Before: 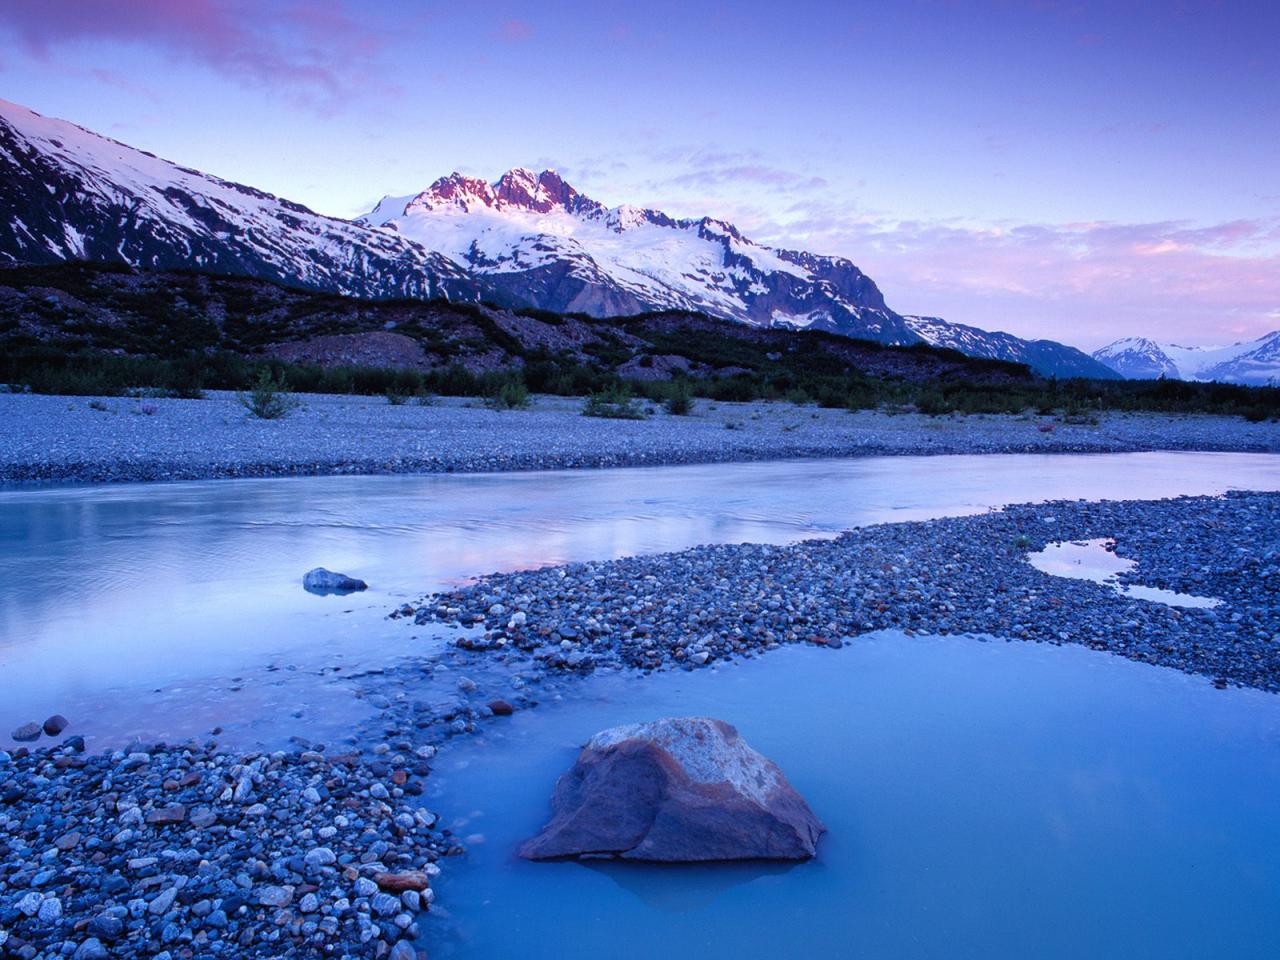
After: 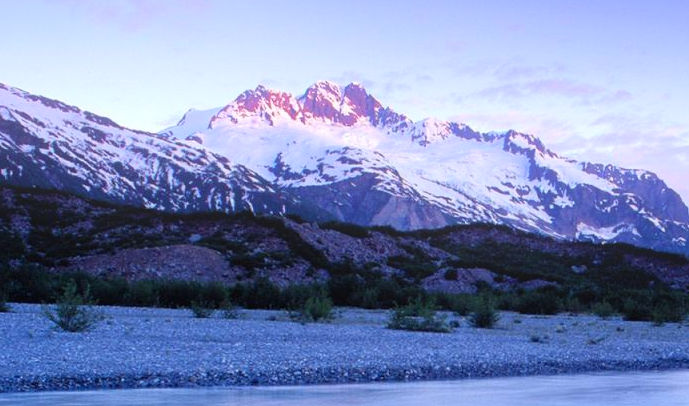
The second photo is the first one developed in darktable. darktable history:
crop: left 15.306%, top 9.065%, right 30.789%, bottom 48.638%
bloom: size 16%, threshold 98%, strength 20%
